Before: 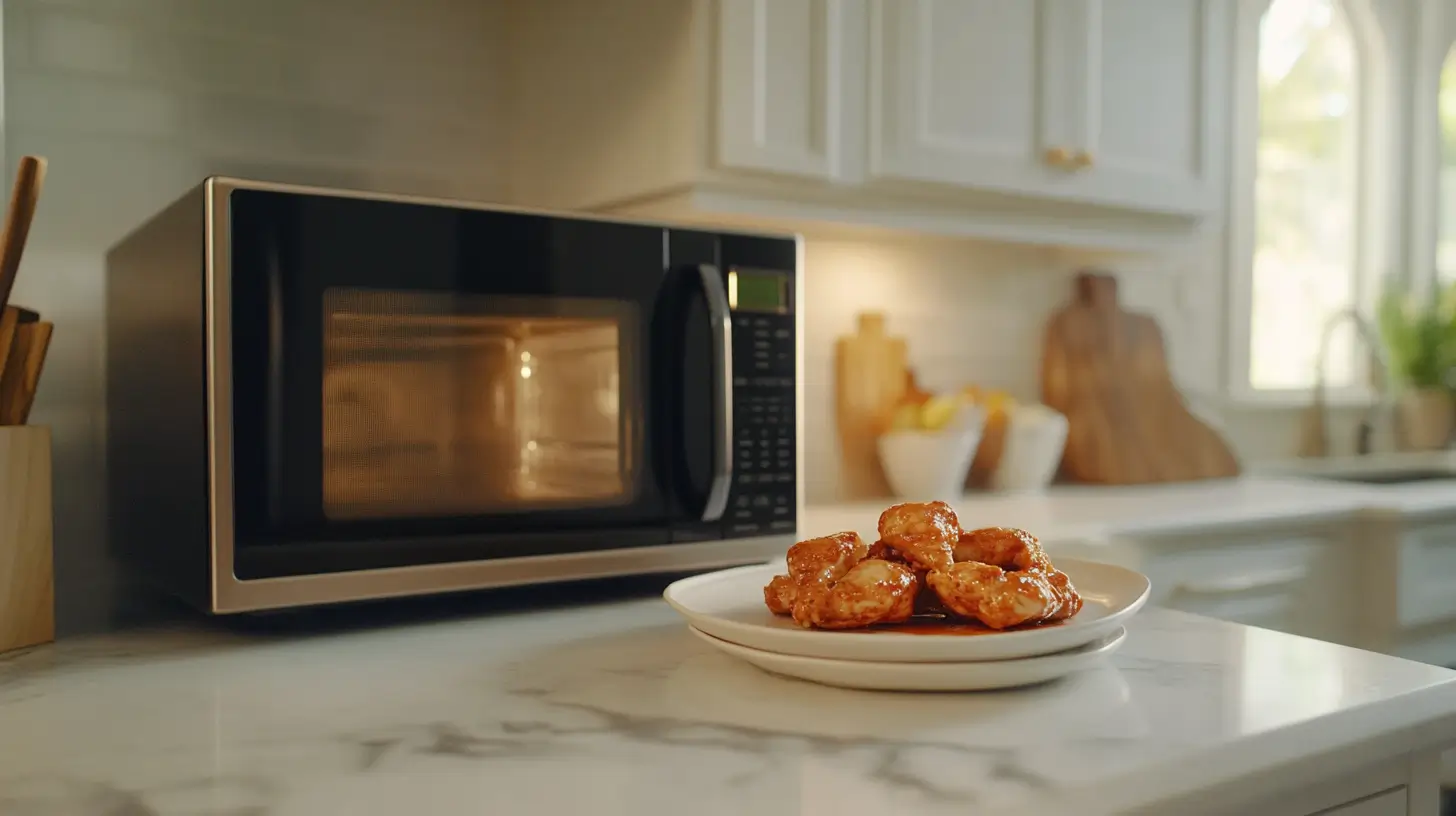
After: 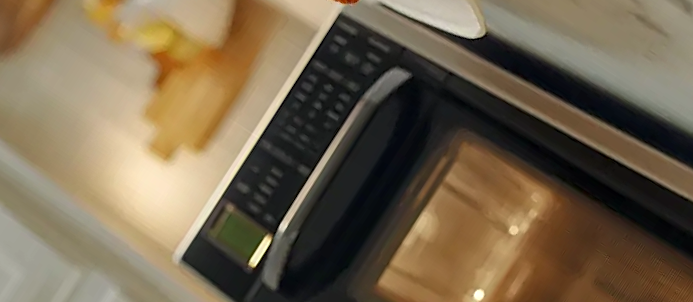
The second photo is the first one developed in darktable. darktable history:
local contrast: on, module defaults
crop and rotate: angle 146.98°, left 9.162%, top 15.661%, right 4.572%, bottom 17.133%
sharpen: on, module defaults
